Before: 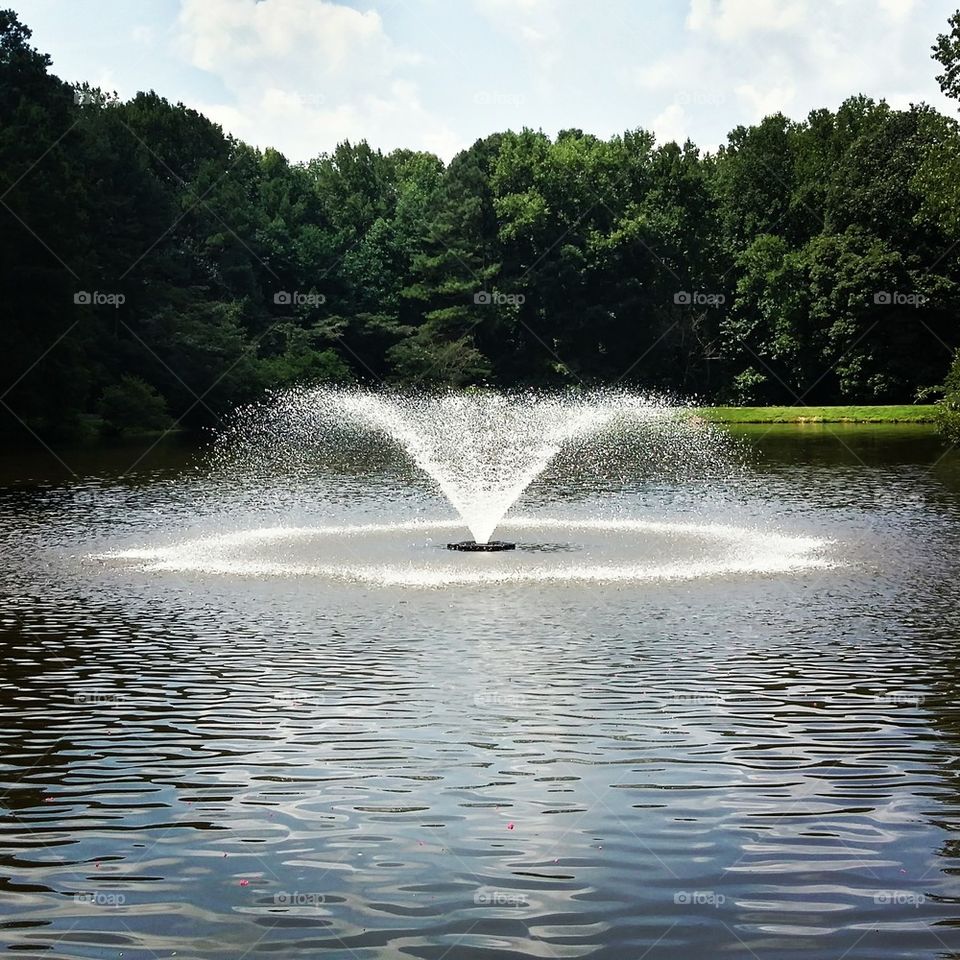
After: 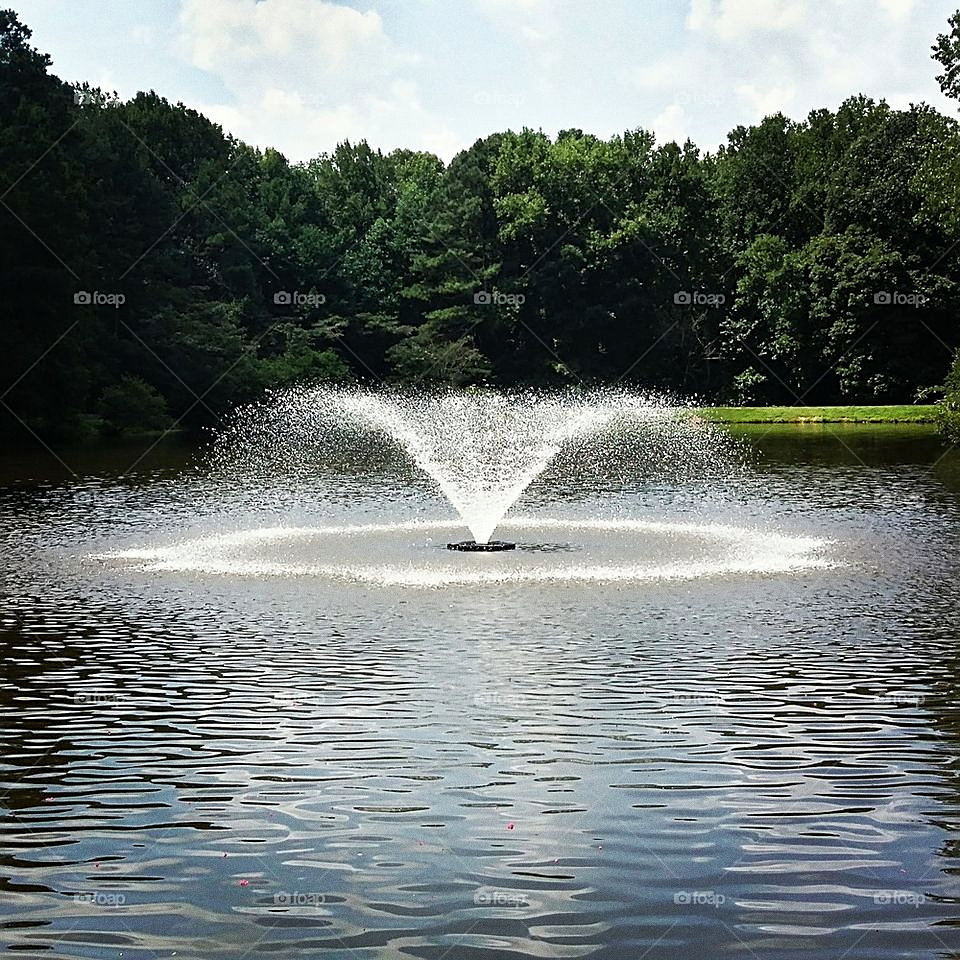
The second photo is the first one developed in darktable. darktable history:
color correction: highlights a* -0.182, highlights b* -0.124
sharpen: on, module defaults
grain: coarseness 0.09 ISO
